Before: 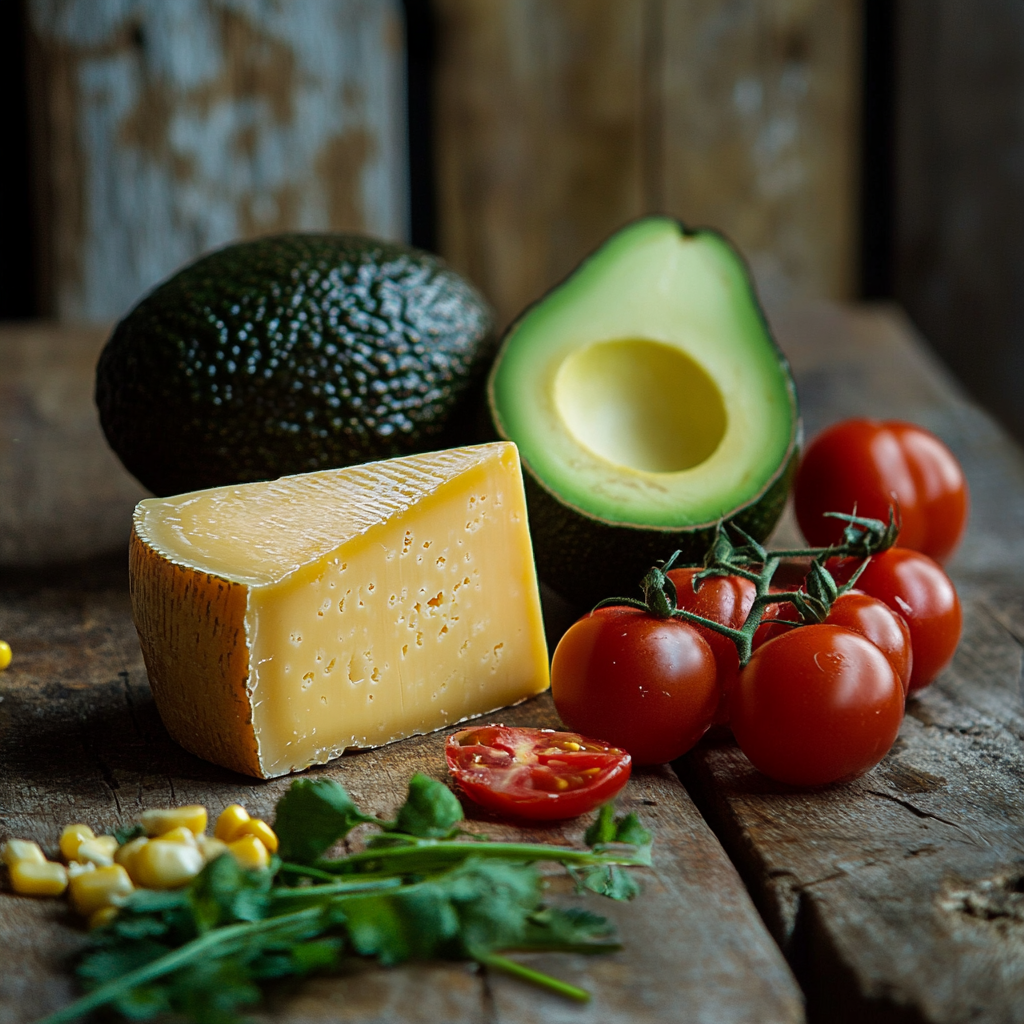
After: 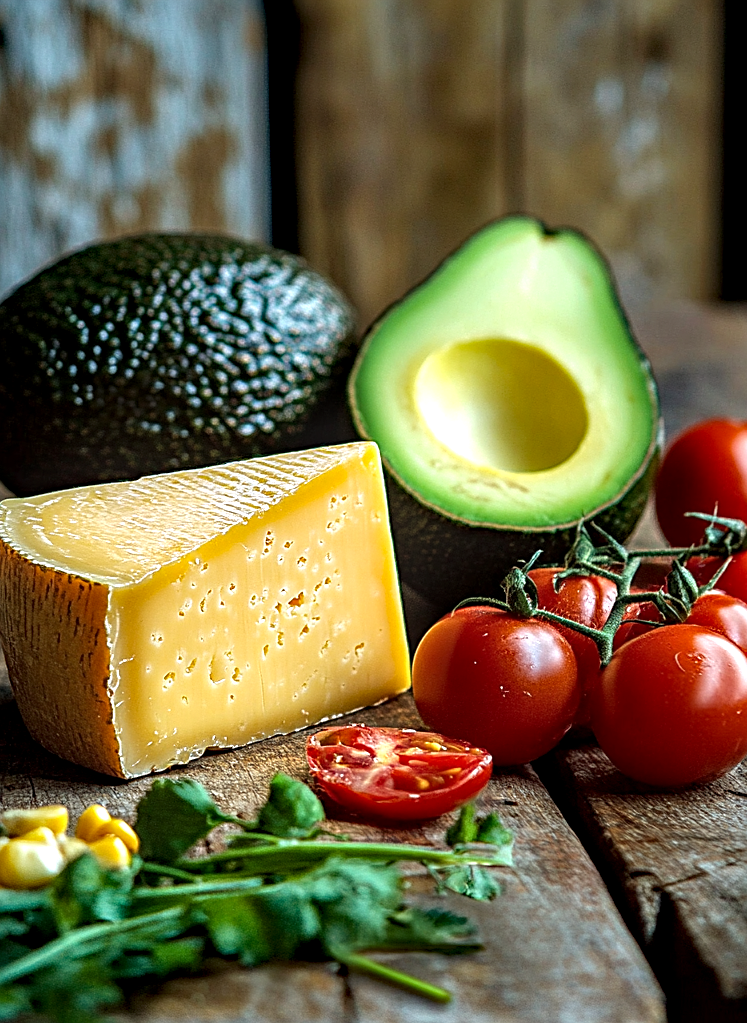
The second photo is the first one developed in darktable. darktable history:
sharpen: amount 0.485
crop: left 13.595%, right 13.416%
local contrast: highlights 43%, shadows 59%, detail 137%, midtone range 0.515
exposure: exposure 0.769 EV, compensate highlight preservation false
haze removal: adaptive false
